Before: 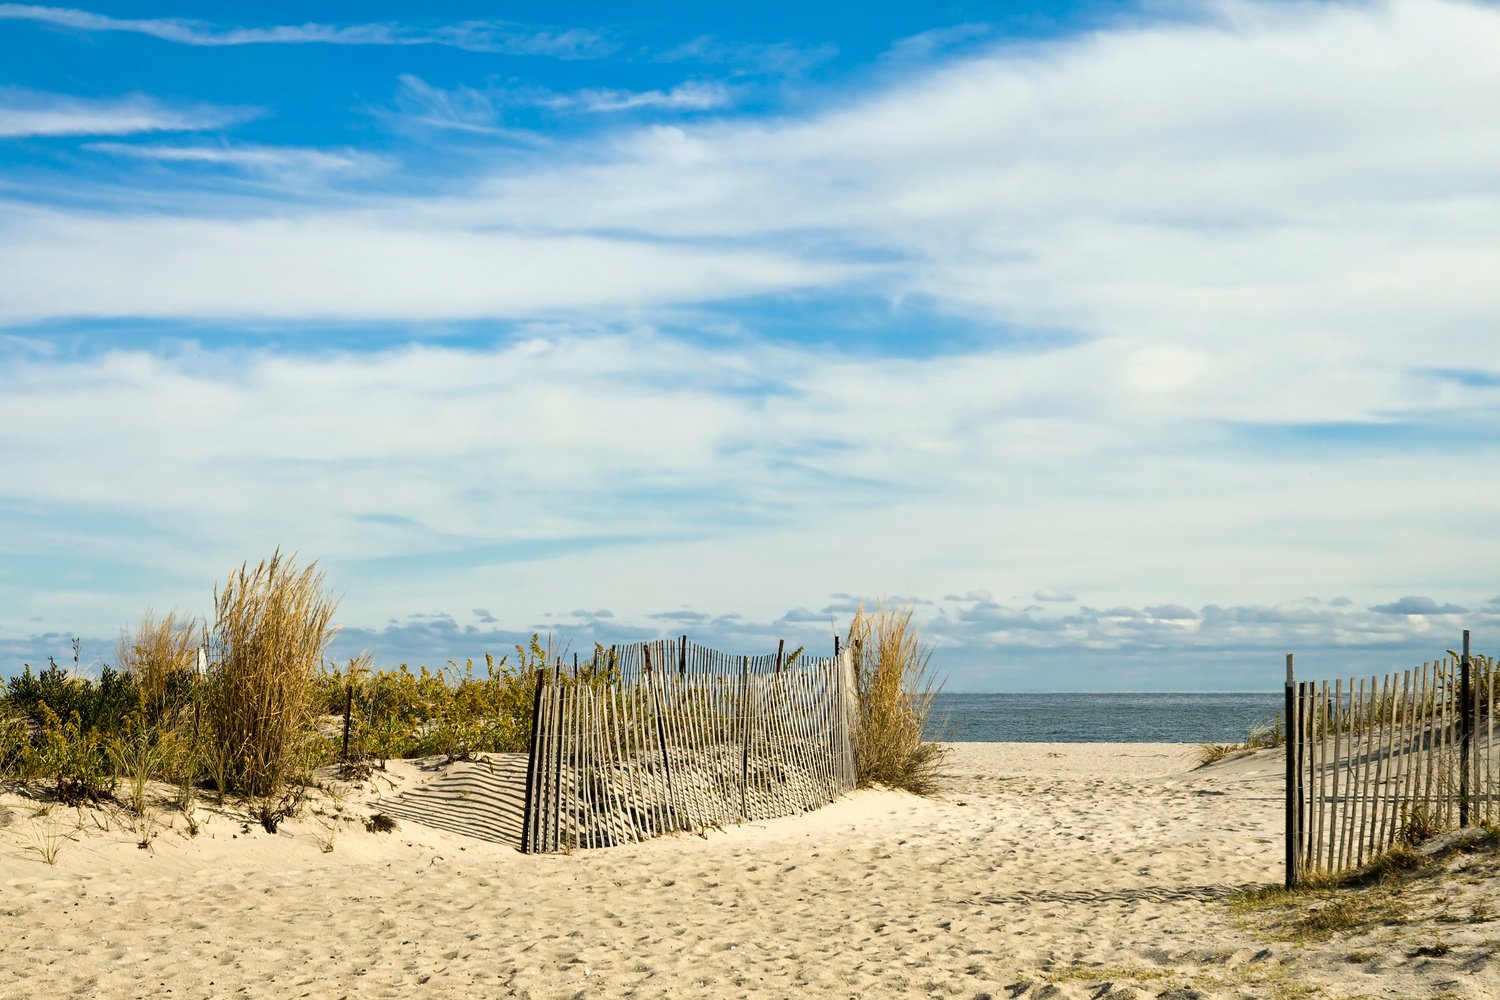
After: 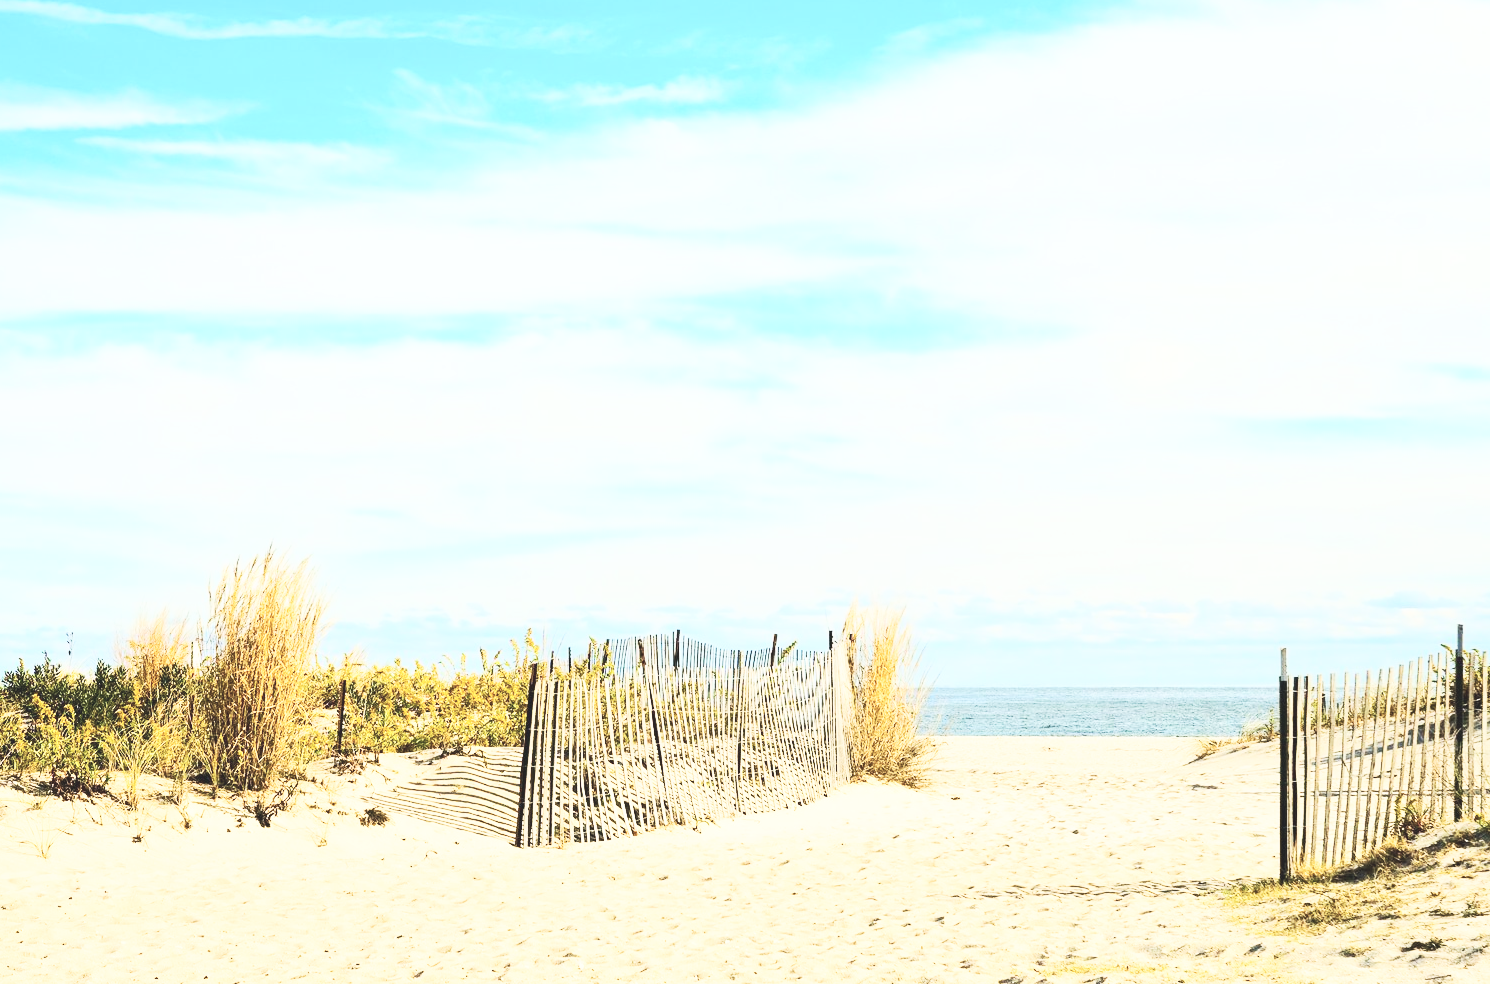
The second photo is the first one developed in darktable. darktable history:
contrast brightness saturation: contrast 0.394, brightness 0.518
crop: left 0.449%, top 0.656%, right 0.171%, bottom 0.867%
base curve: curves: ch0 [(0, 0.007) (0.028, 0.063) (0.121, 0.311) (0.46, 0.743) (0.859, 0.957) (1, 1)], preserve colors none
